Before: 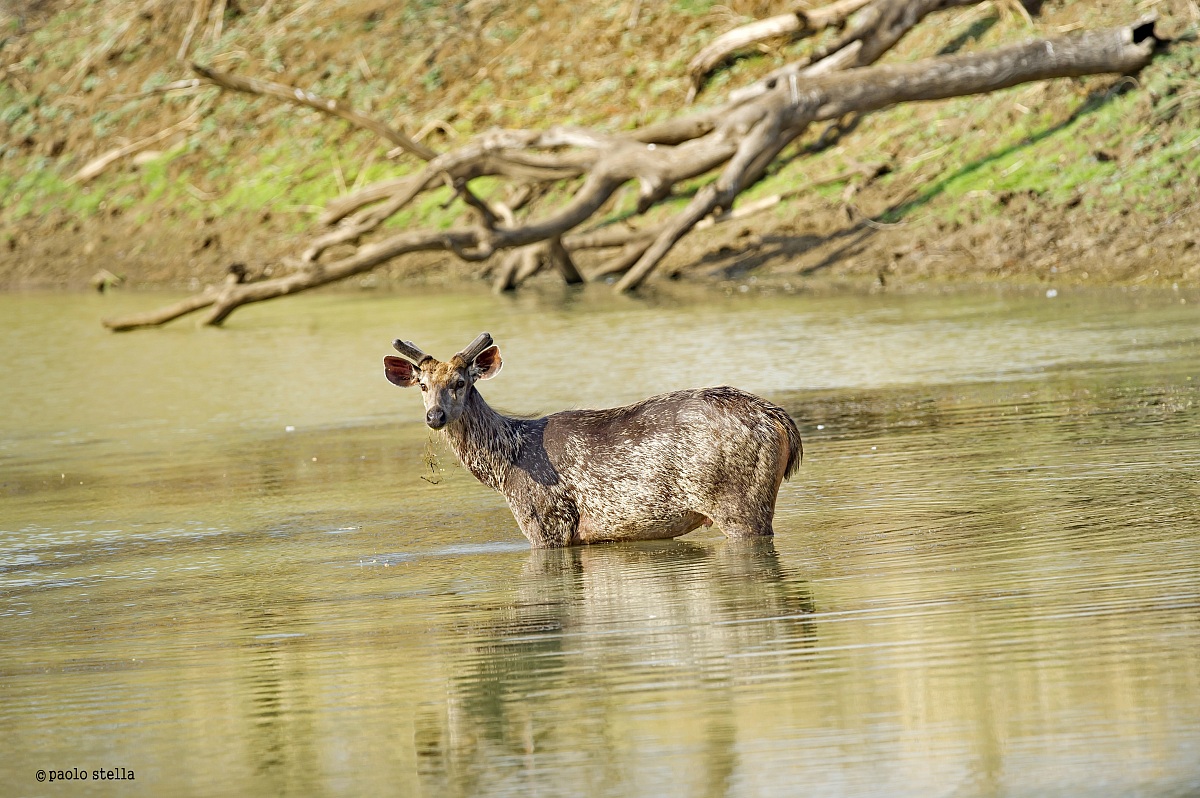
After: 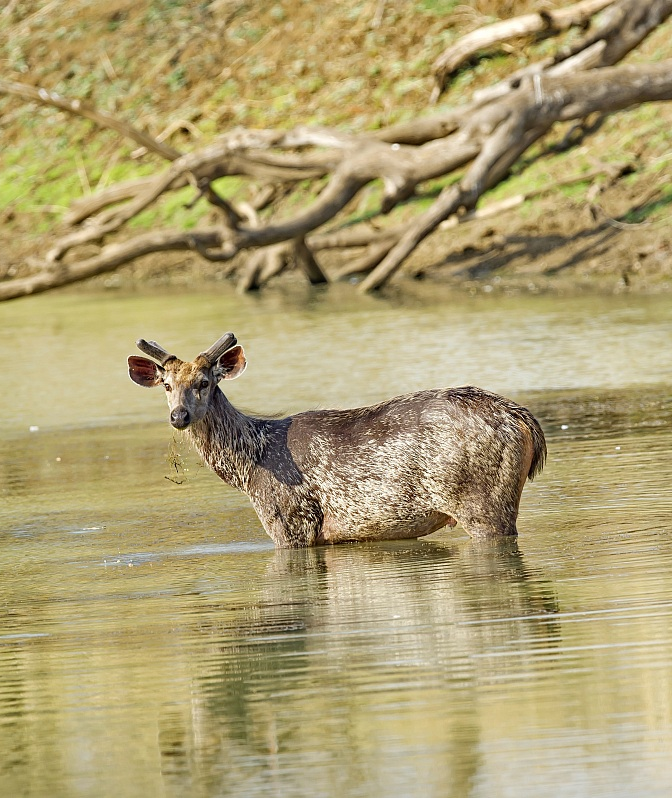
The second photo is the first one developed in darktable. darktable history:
crop: left 21.416%, right 22.541%
